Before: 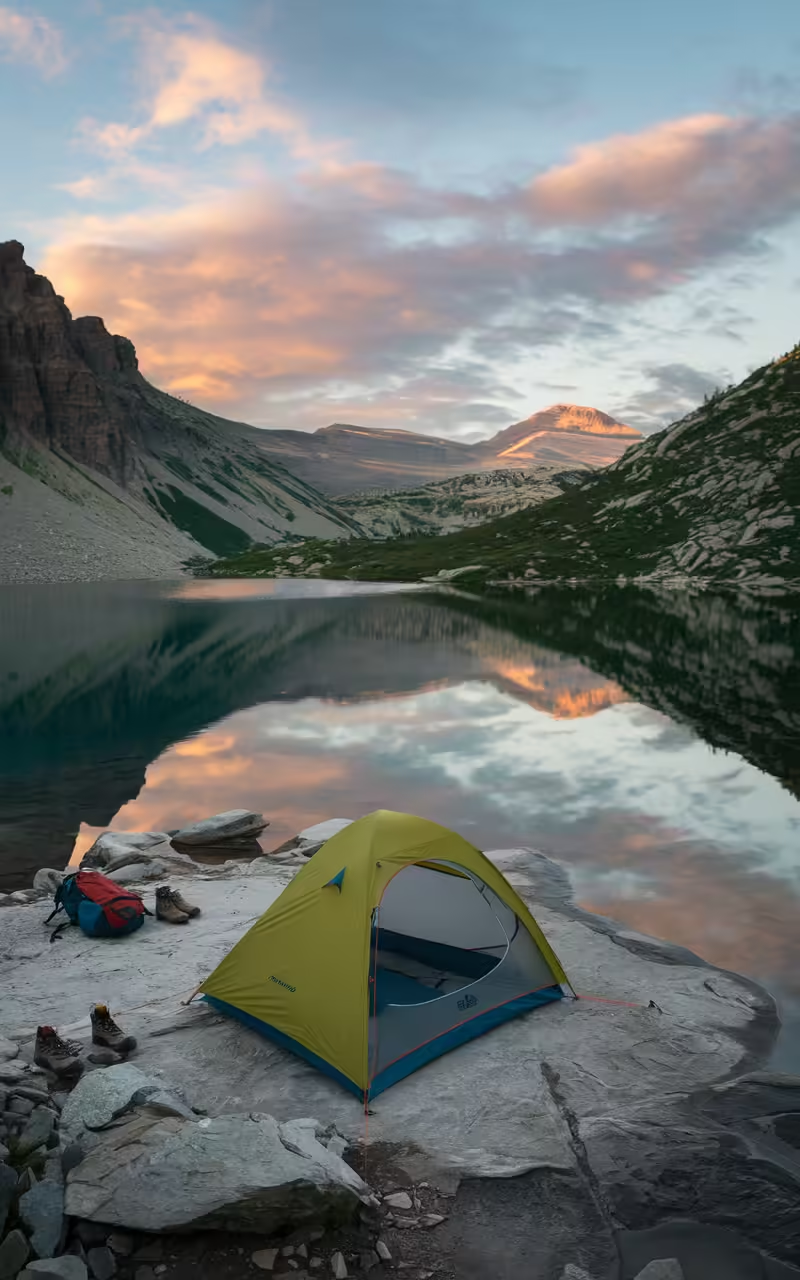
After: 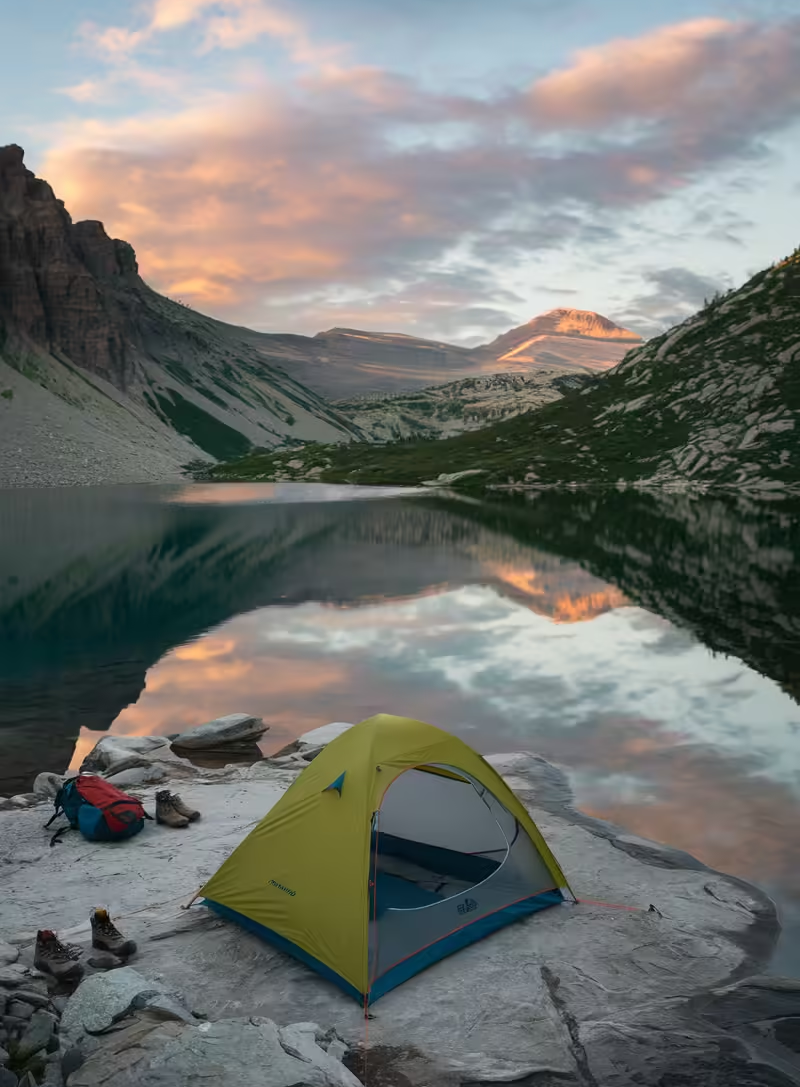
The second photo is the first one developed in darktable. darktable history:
crop: top 7.571%, bottom 7.495%
